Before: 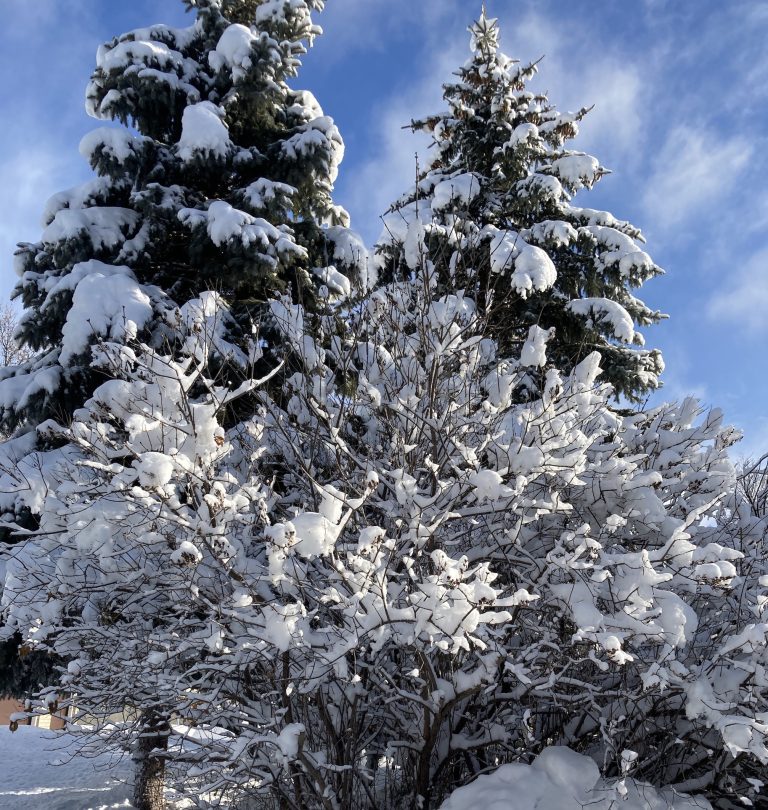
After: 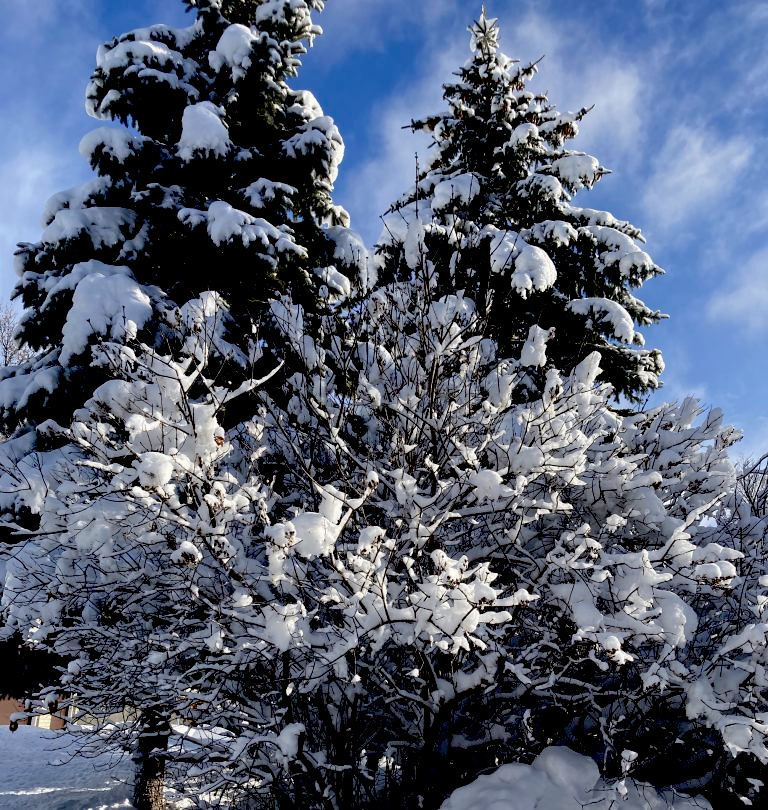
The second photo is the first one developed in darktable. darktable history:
exposure: black level correction 0.056, exposure -0.039 EV, compensate highlight preservation false
